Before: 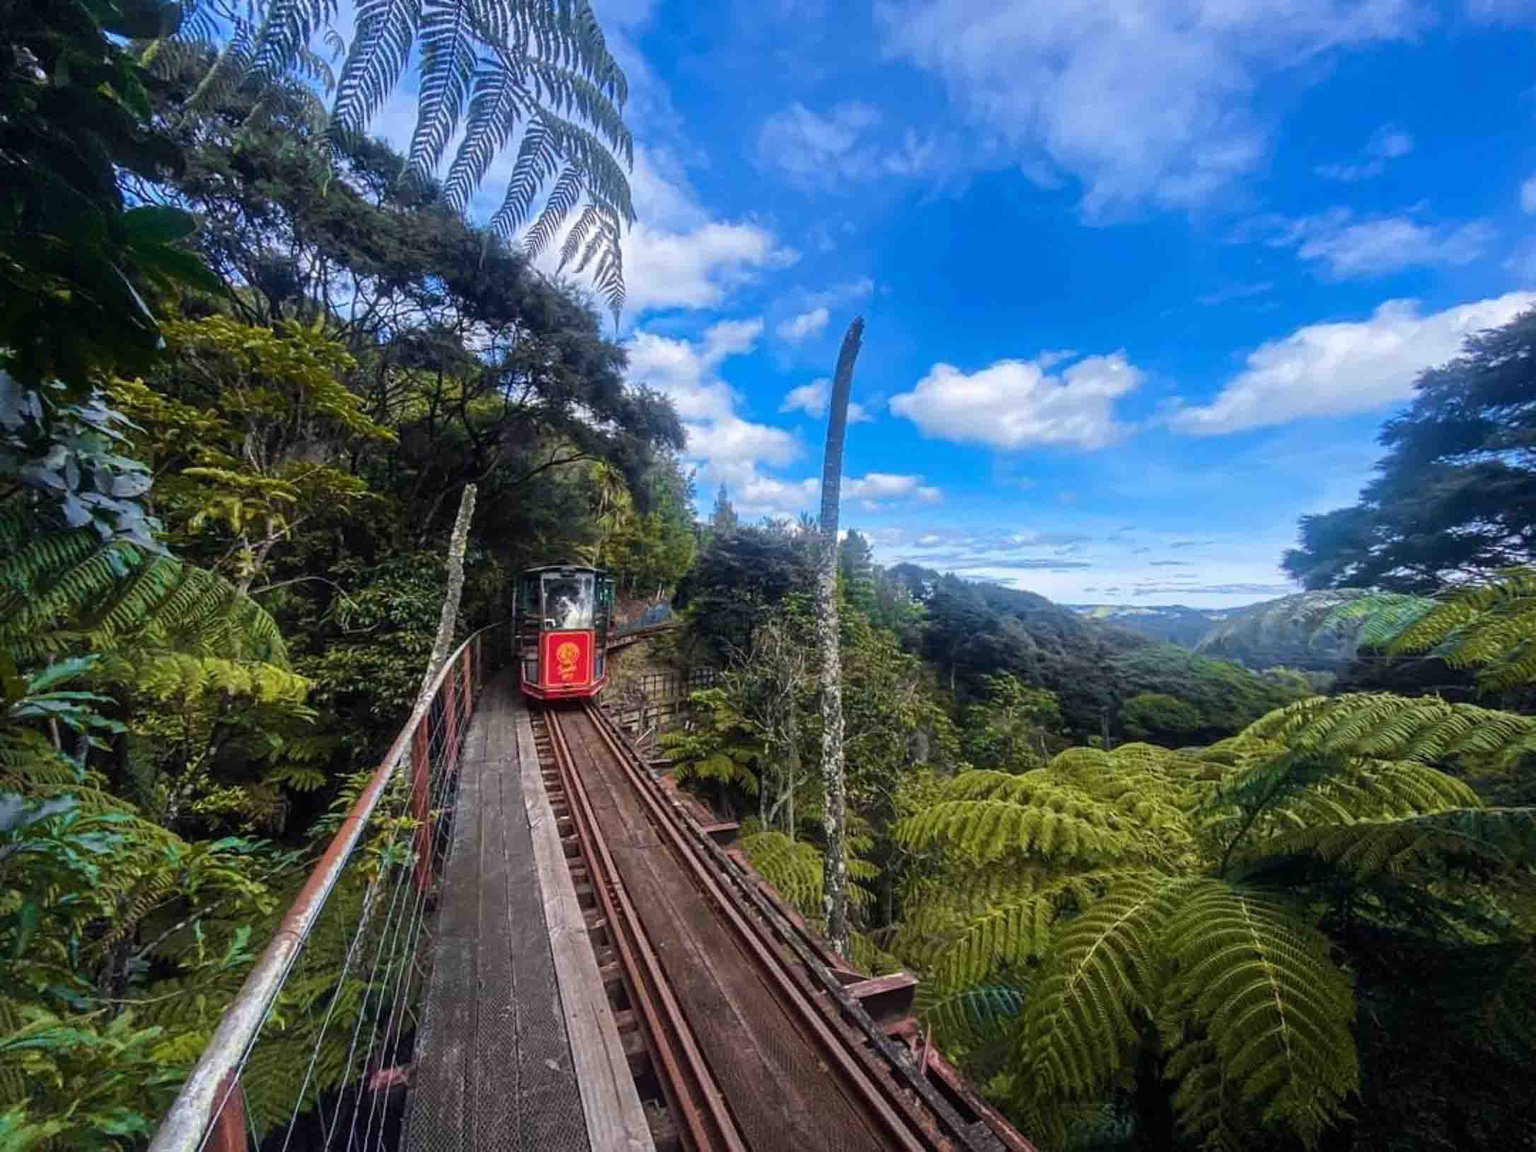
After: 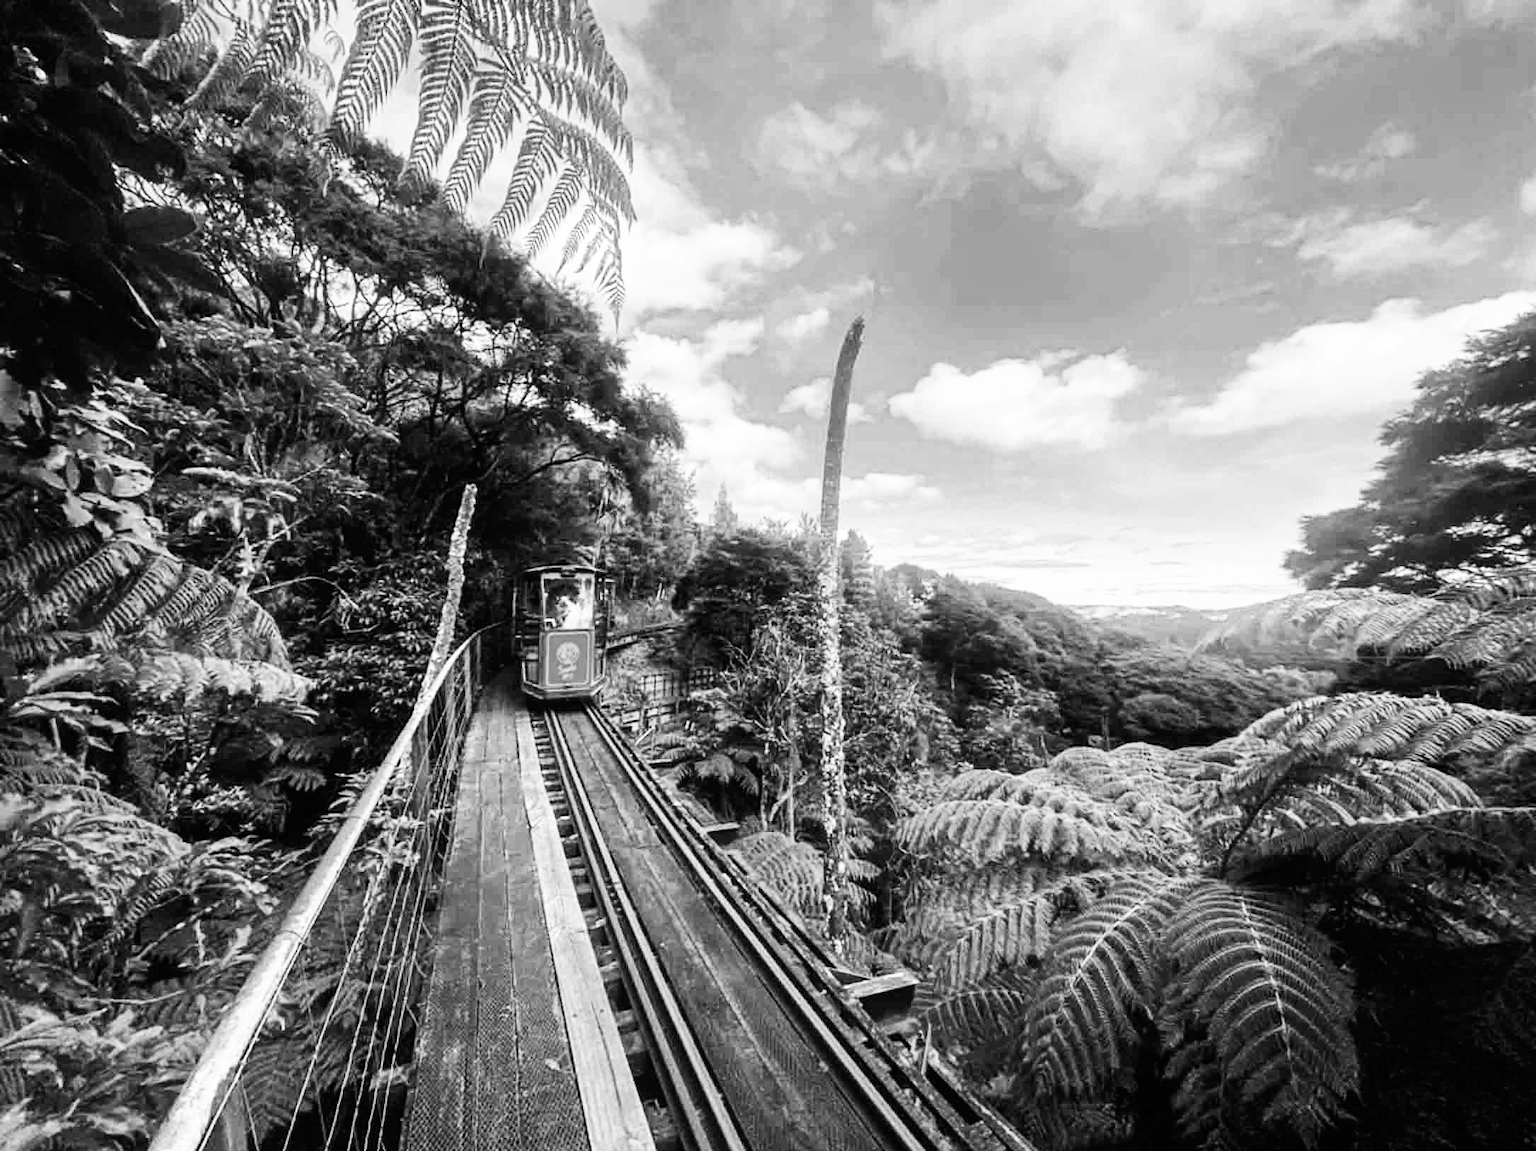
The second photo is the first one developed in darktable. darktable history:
base curve: curves: ch0 [(0, 0) (0.007, 0.004) (0.027, 0.03) (0.046, 0.07) (0.207, 0.54) (0.442, 0.872) (0.673, 0.972) (1, 1)], preserve colors none
monochrome: on, module defaults
